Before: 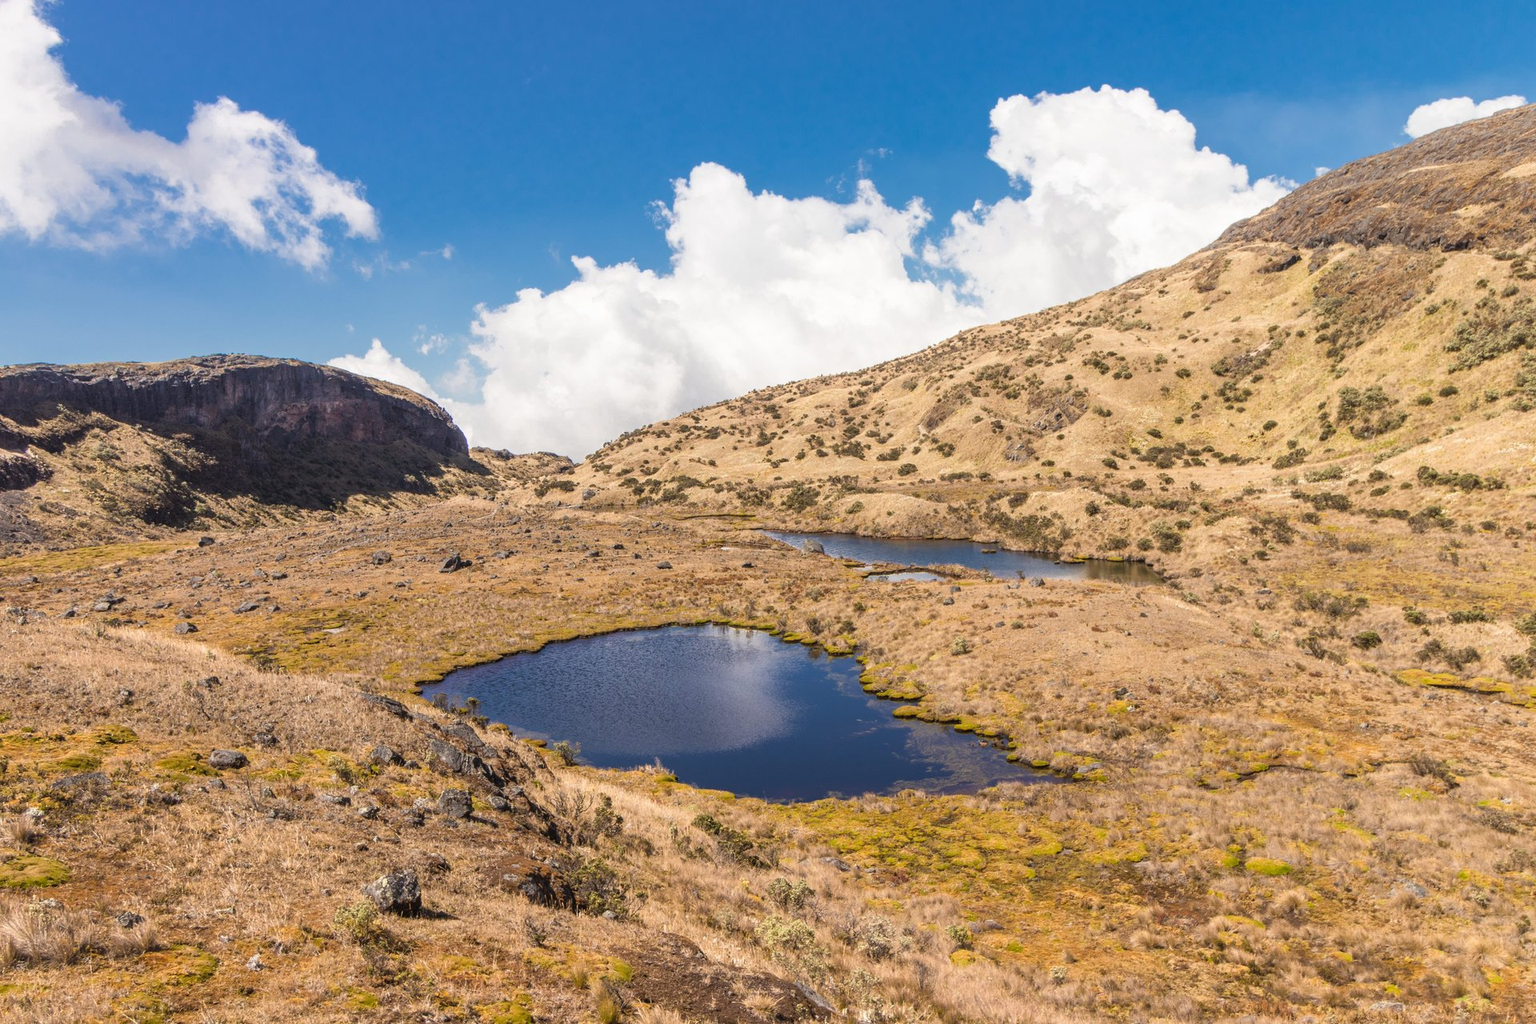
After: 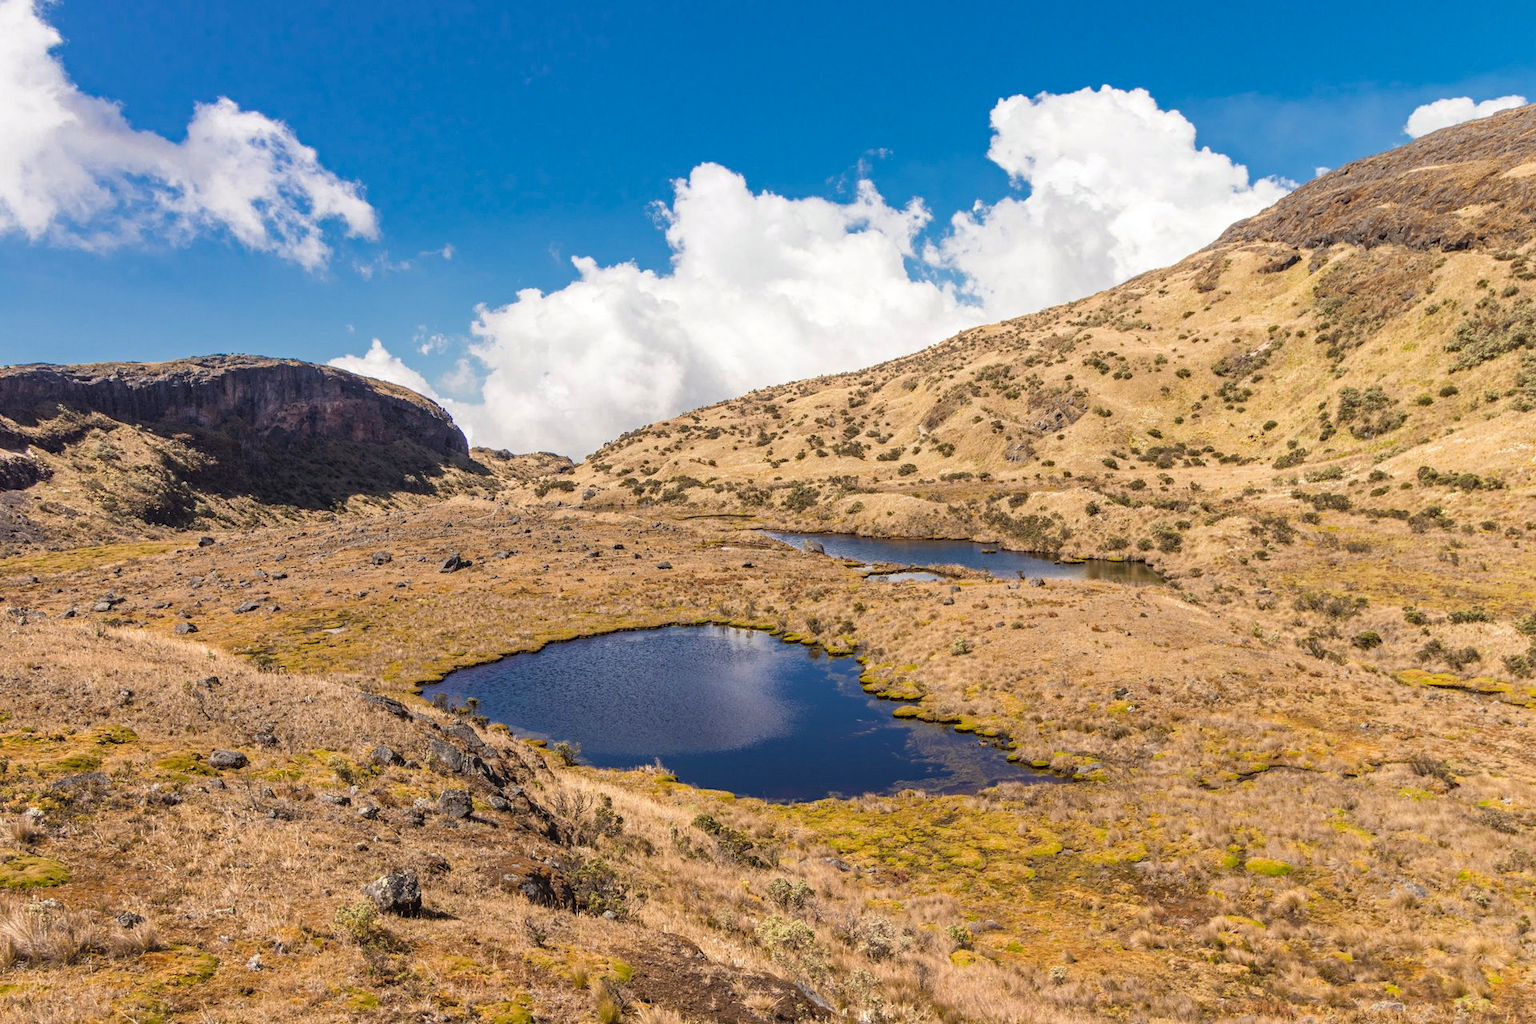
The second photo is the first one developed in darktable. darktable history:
haze removal: strength 0.29, distance 0.25, compatibility mode true, adaptive false
exposure: compensate highlight preservation false
